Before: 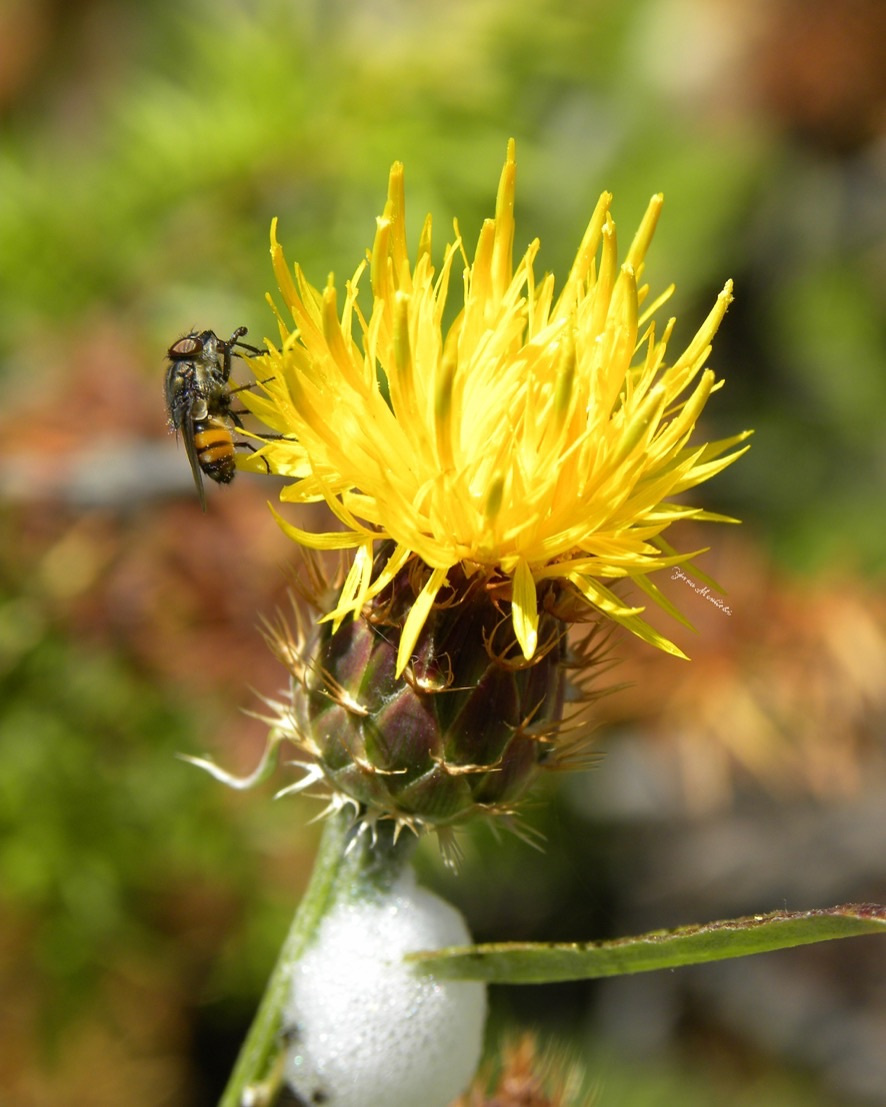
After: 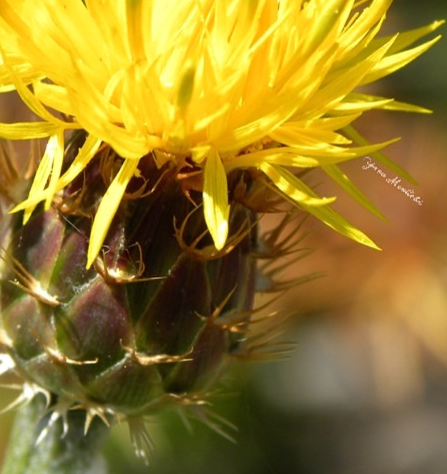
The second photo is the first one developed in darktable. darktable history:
crop: left 34.911%, top 37.071%, right 14.585%, bottom 20.054%
tone equalizer: mask exposure compensation -0.49 EV
